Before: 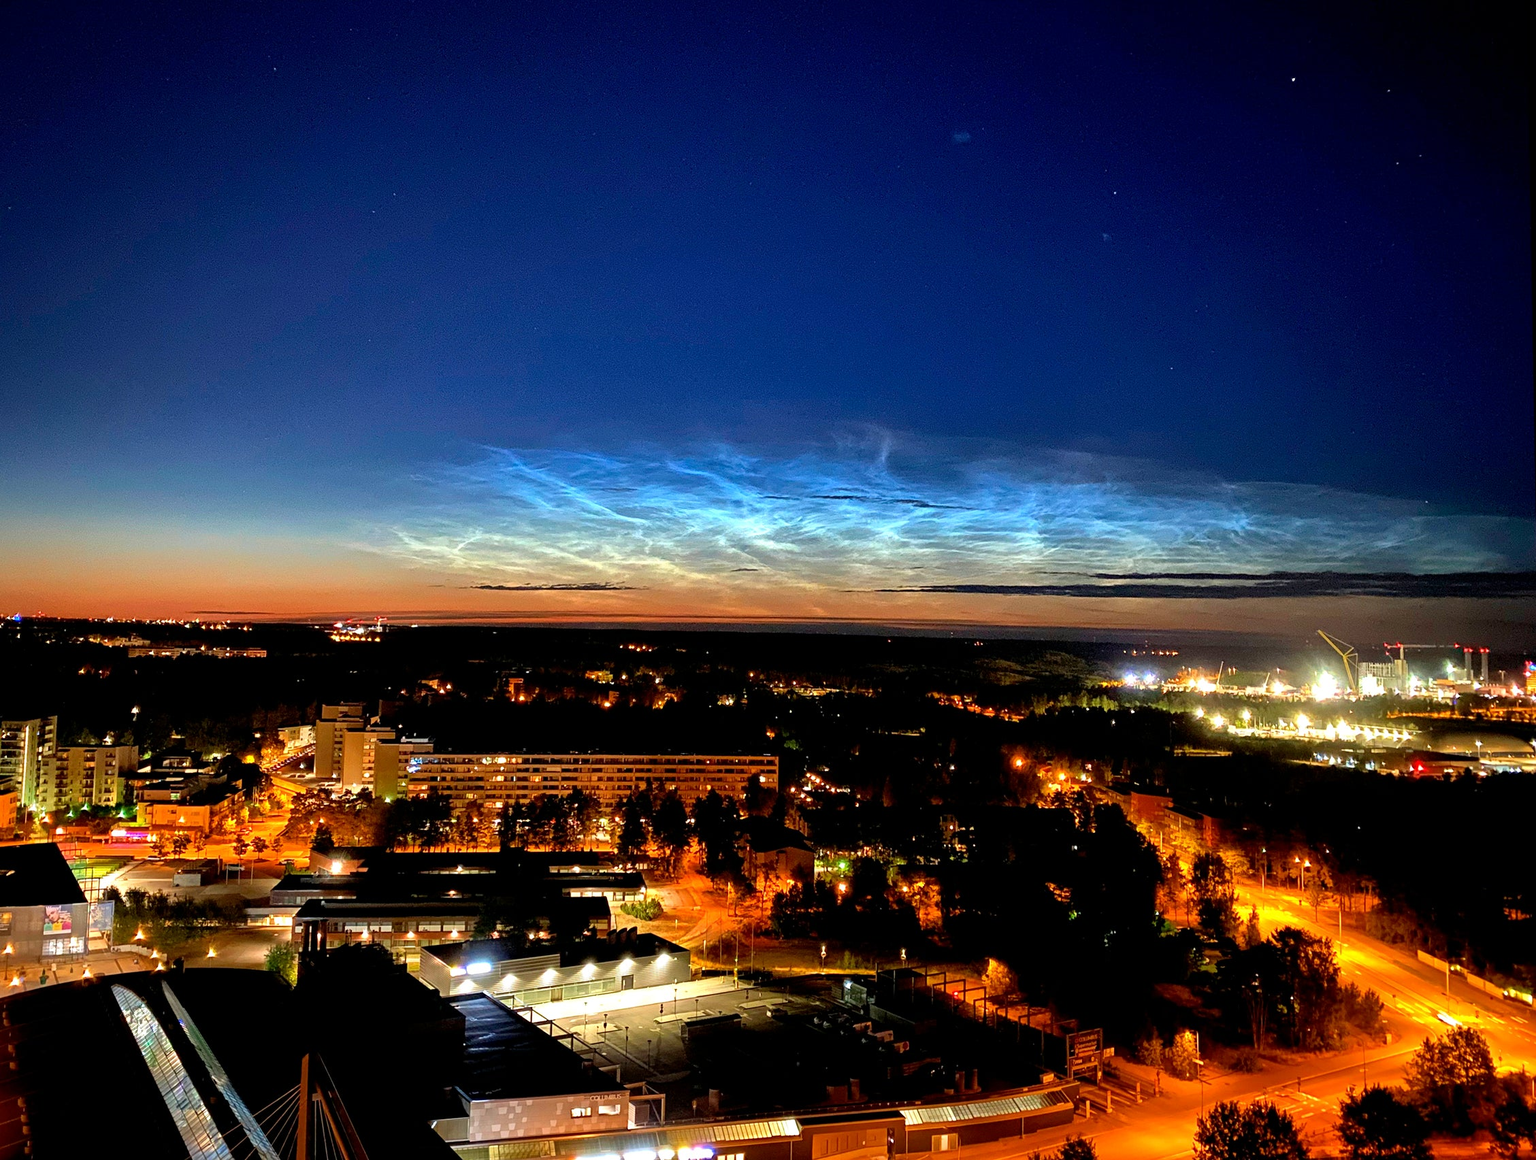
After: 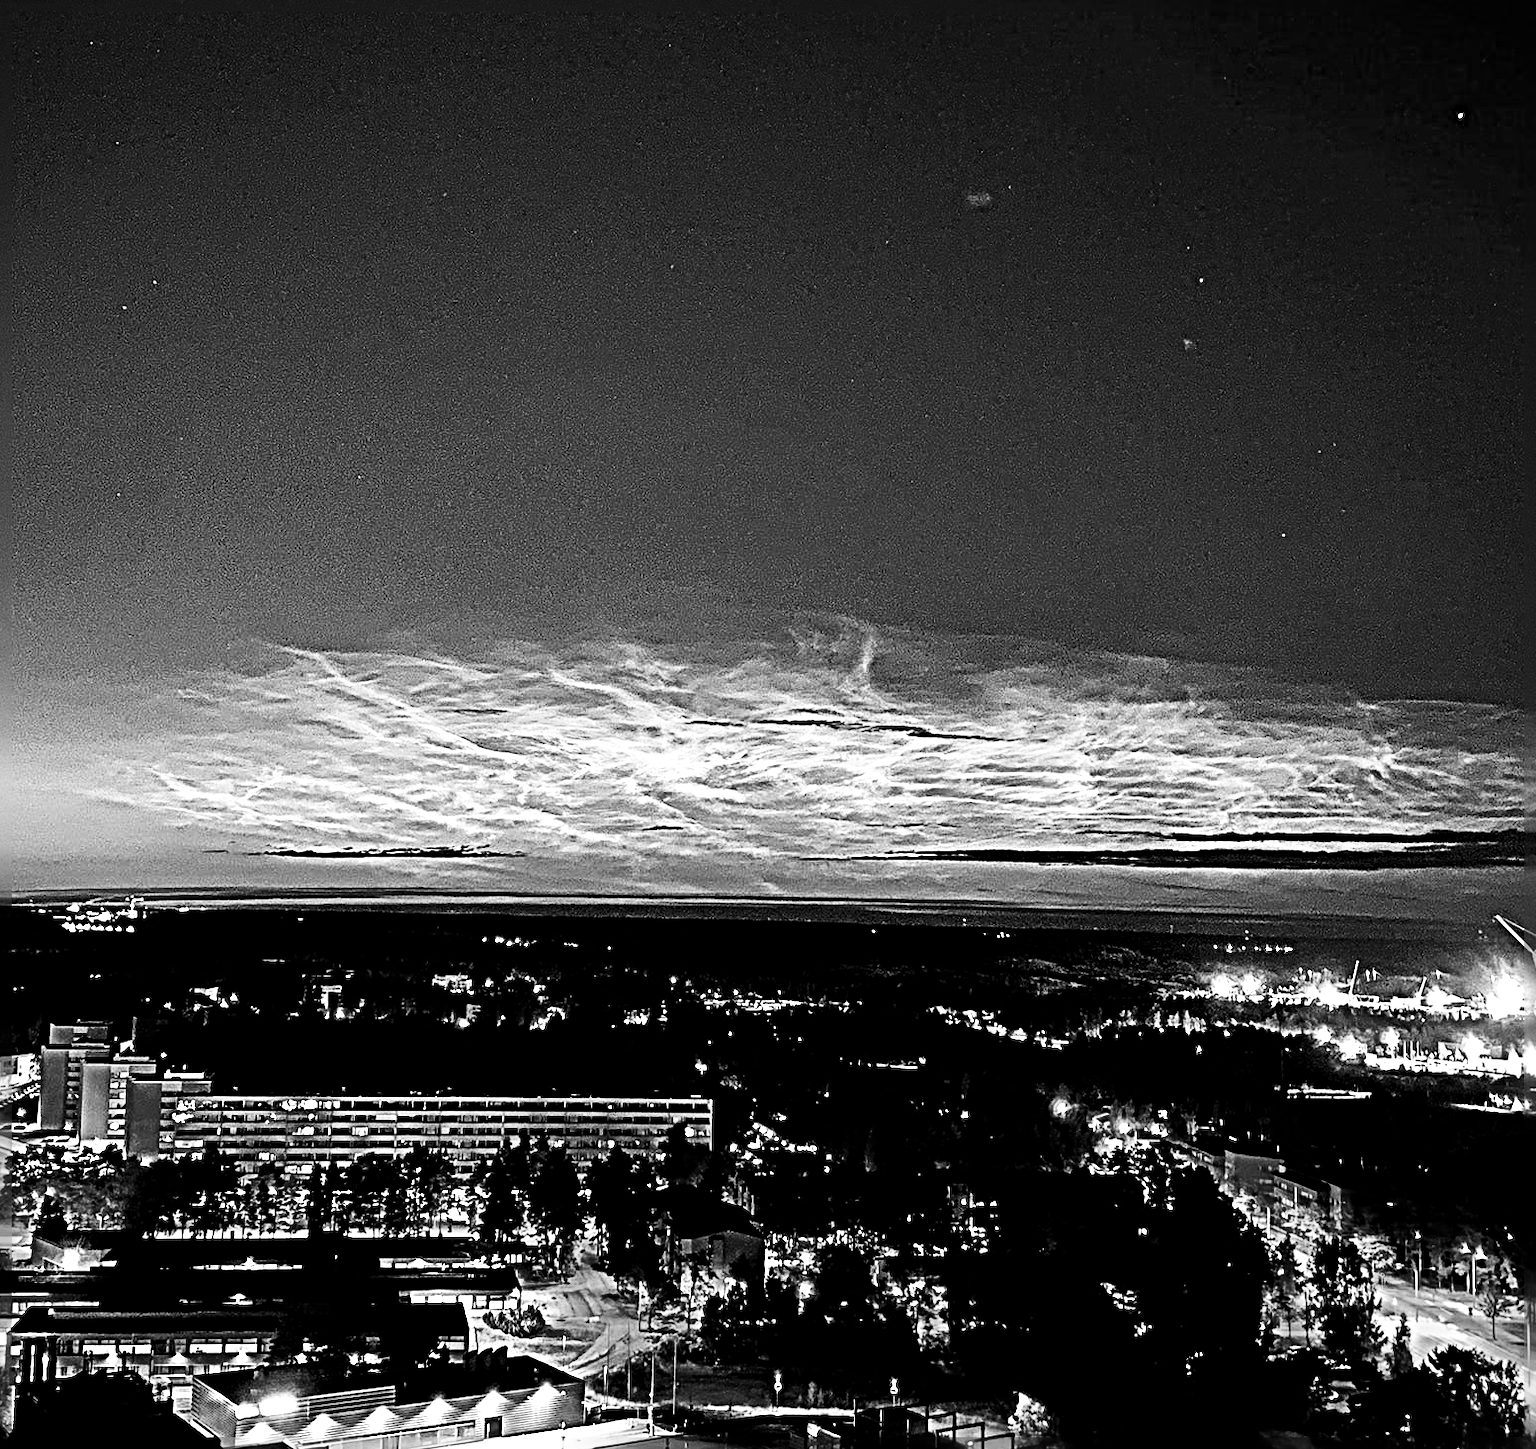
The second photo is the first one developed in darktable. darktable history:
exposure: exposure 0.086 EV, compensate highlight preservation false
contrast brightness saturation: contrast 0.28
crop: left 18.756%, right 12.372%, bottom 13.988%
color calibration: output gray [0.21, 0.42, 0.37, 0], illuminant same as pipeline (D50), adaptation none (bypass), x 0.332, y 0.333, temperature 5006.01 K
sharpen: radius 6.288, amount 1.808, threshold 0.153
